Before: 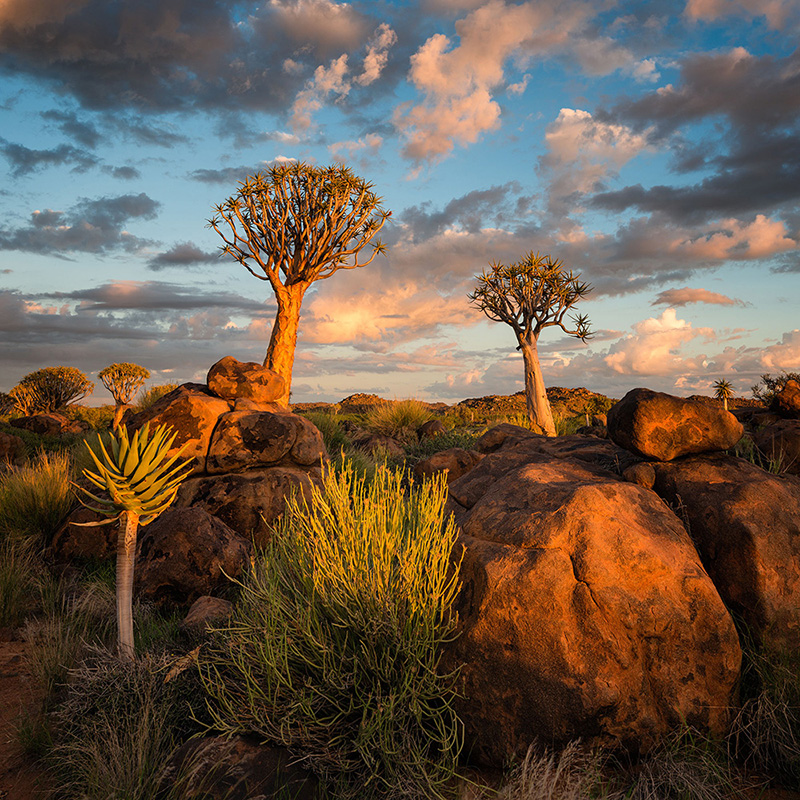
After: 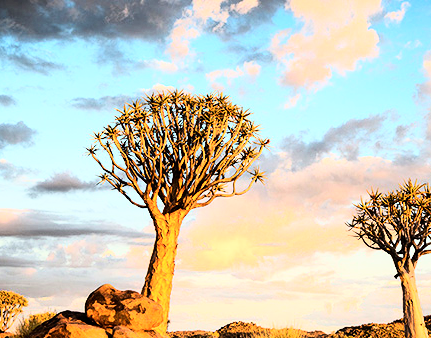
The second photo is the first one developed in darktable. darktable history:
shadows and highlights: shadows -30, highlights 30
crop: left 15.306%, top 9.065%, right 30.789%, bottom 48.638%
rgb curve: curves: ch0 [(0, 0) (0.21, 0.15) (0.24, 0.21) (0.5, 0.75) (0.75, 0.96) (0.89, 0.99) (1, 1)]; ch1 [(0, 0.02) (0.21, 0.13) (0.25, 0.2) (0.5, 0.67) (0.75, 0.9) (0.89, 0.97) (1, 1)]; ch2 [(0, 0.02) (0.21, 0.13) (0.25, 0.2) (0.5, 0.67) (0.75, 0.9) (0.89, 0.97) (1, 1)], compensate middle gray true
